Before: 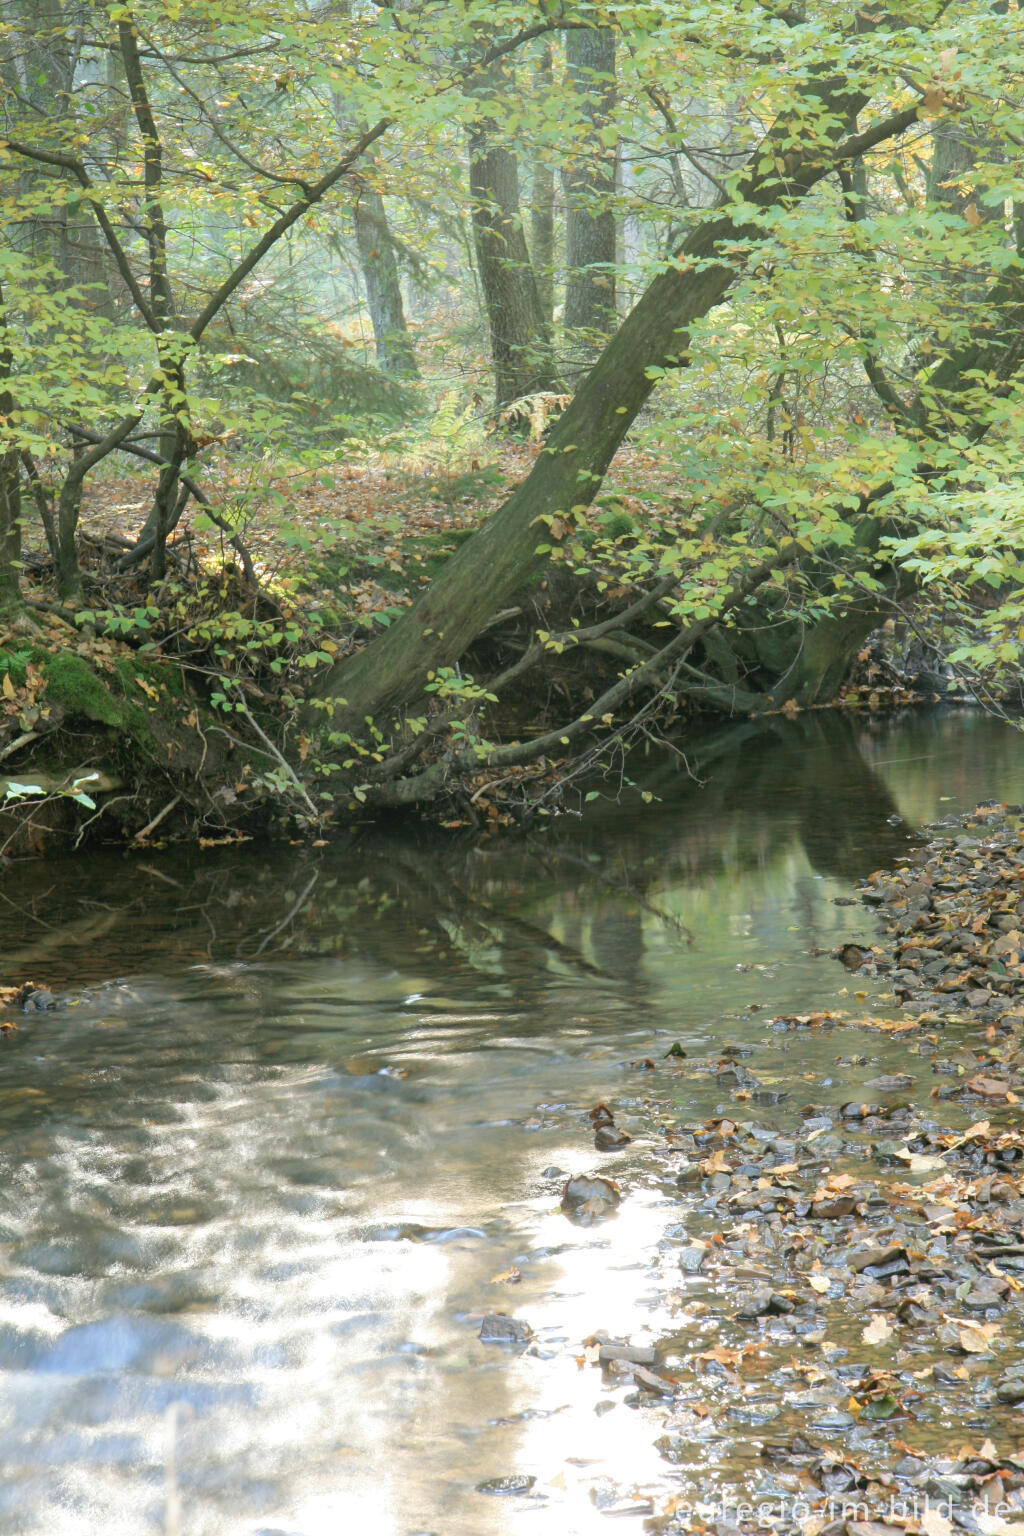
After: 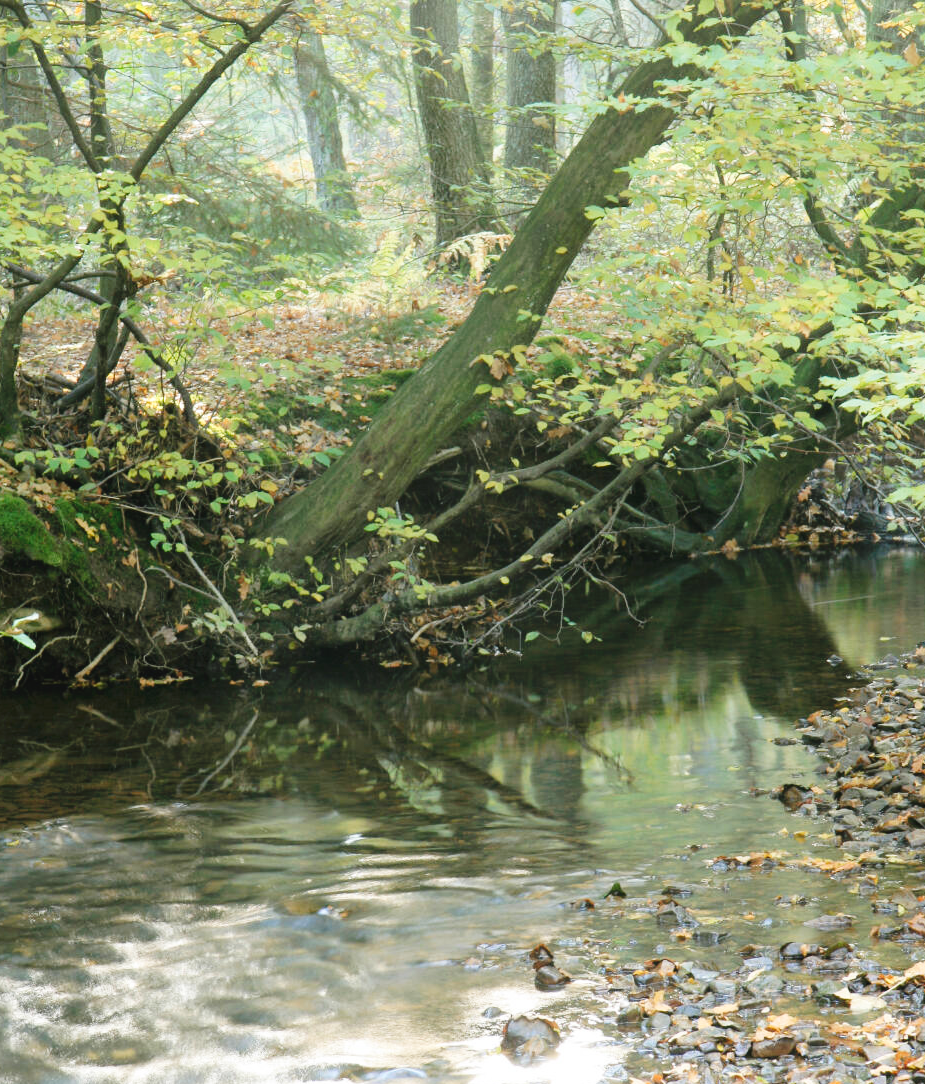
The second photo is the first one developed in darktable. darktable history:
tone curve: curves: ch0 [(0, 0) (0.003, 0.04) (0.011, 0.04) (0.025, 0.043) (0.044, 0.049) (0.069, 0.066) (0.1, 0.095) (0.136, 0.121) (0.177, 0.154) (0.224, 0.211) (0.277, 0.281) (0.335, 0.358) (0.399, 0.452) (0.468, 0.54) (0.543, 0.628) (0.623, 0.721) (0.709, 0.801) (0.801, 0.883) (0.898, 0.948) (1, 1)], preserve colors none
tone equalizer: smoothing diameter 24.98%, edges refinement/feathering 8.18, preserve details guided filter
crop: left 5.935%, top 10.46%, right 3.659%, bottom 18.951%
